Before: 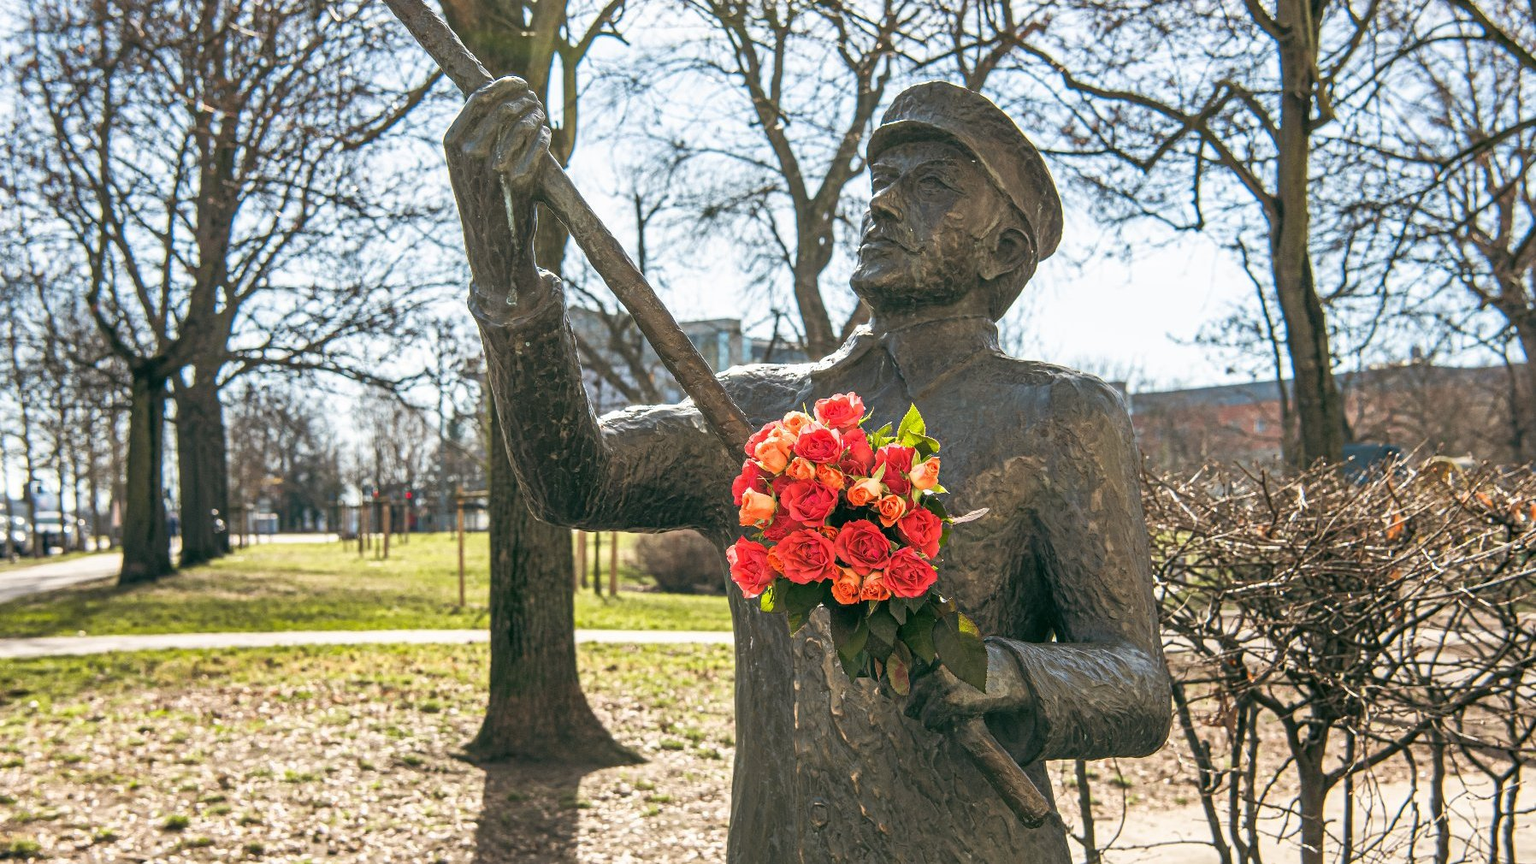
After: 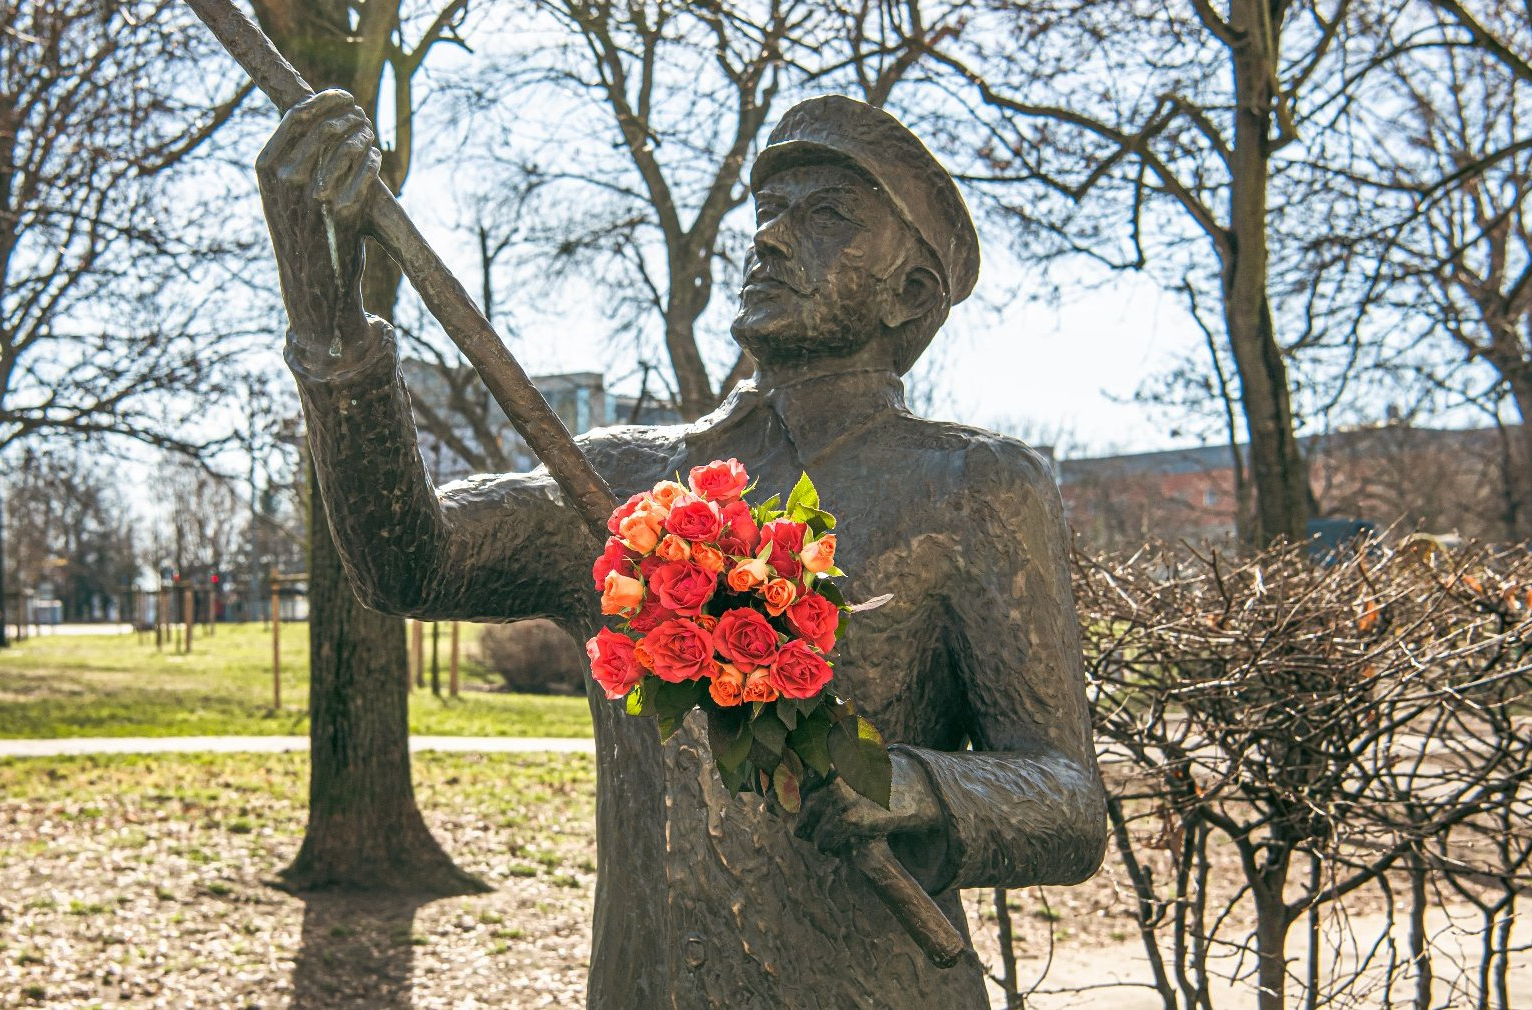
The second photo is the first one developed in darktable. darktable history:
crop and rotate: left 14.664%
